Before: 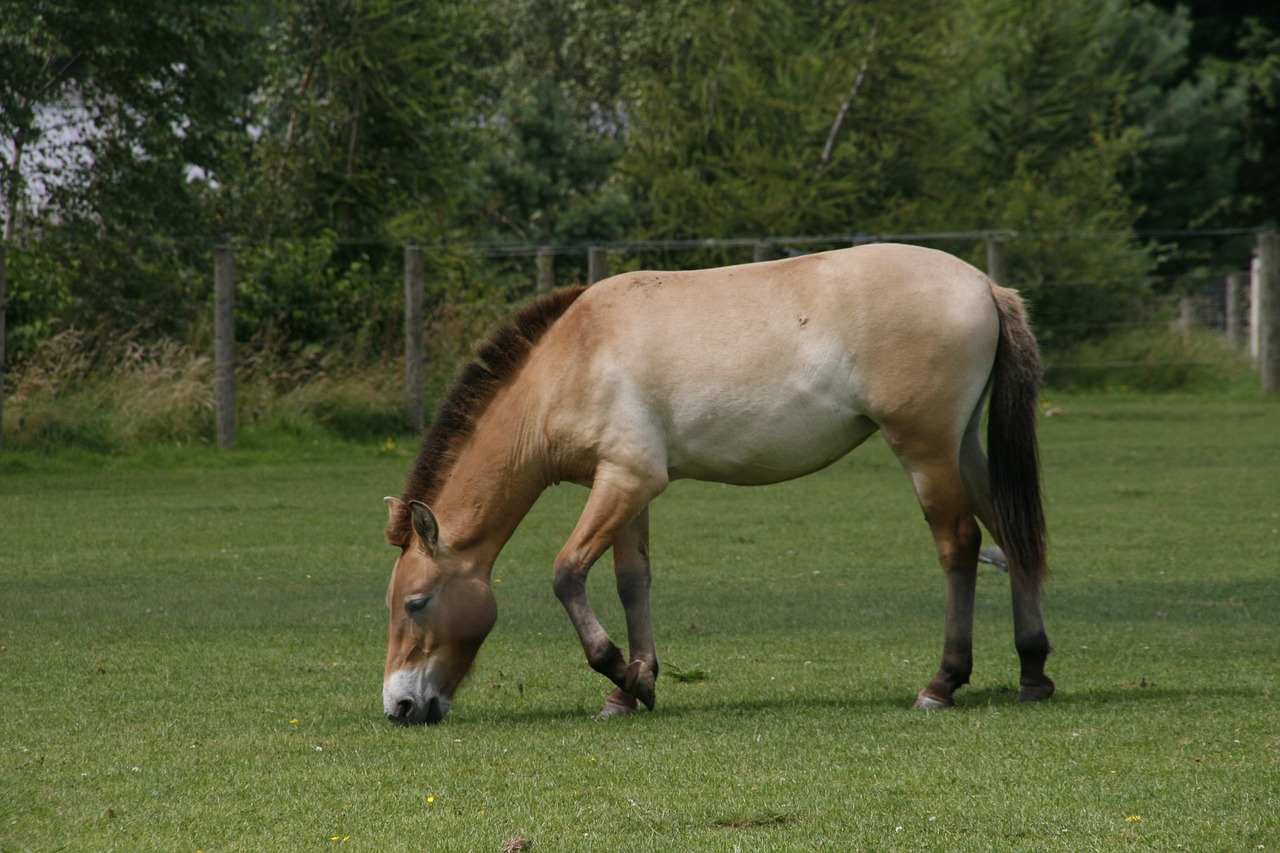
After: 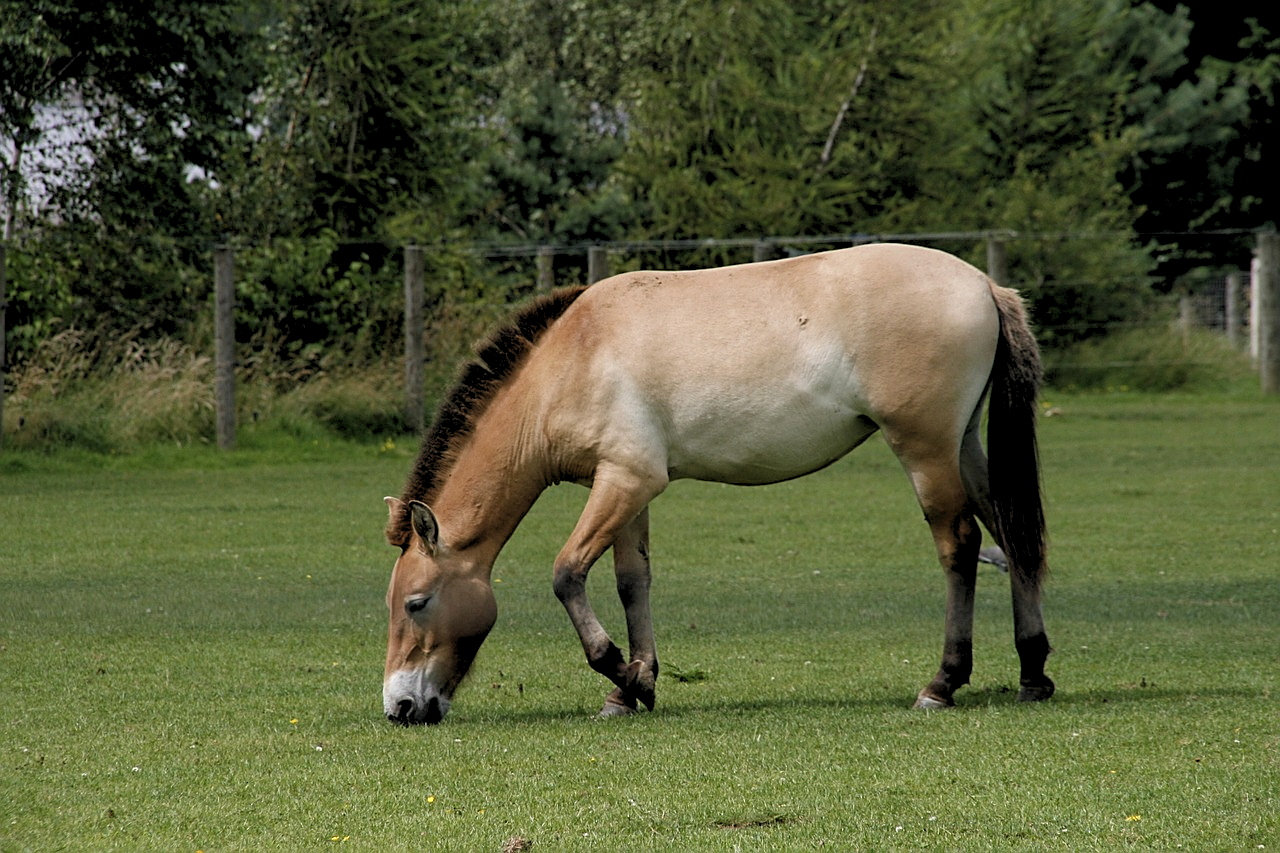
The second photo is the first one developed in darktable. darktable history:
sharpen: on, module defaults
tone equalizer: on, module defaults
rgb levels: levels [[0.013, 0.434, 0.89], [0, 0.5, 1], [0, 0.5, 1]]
